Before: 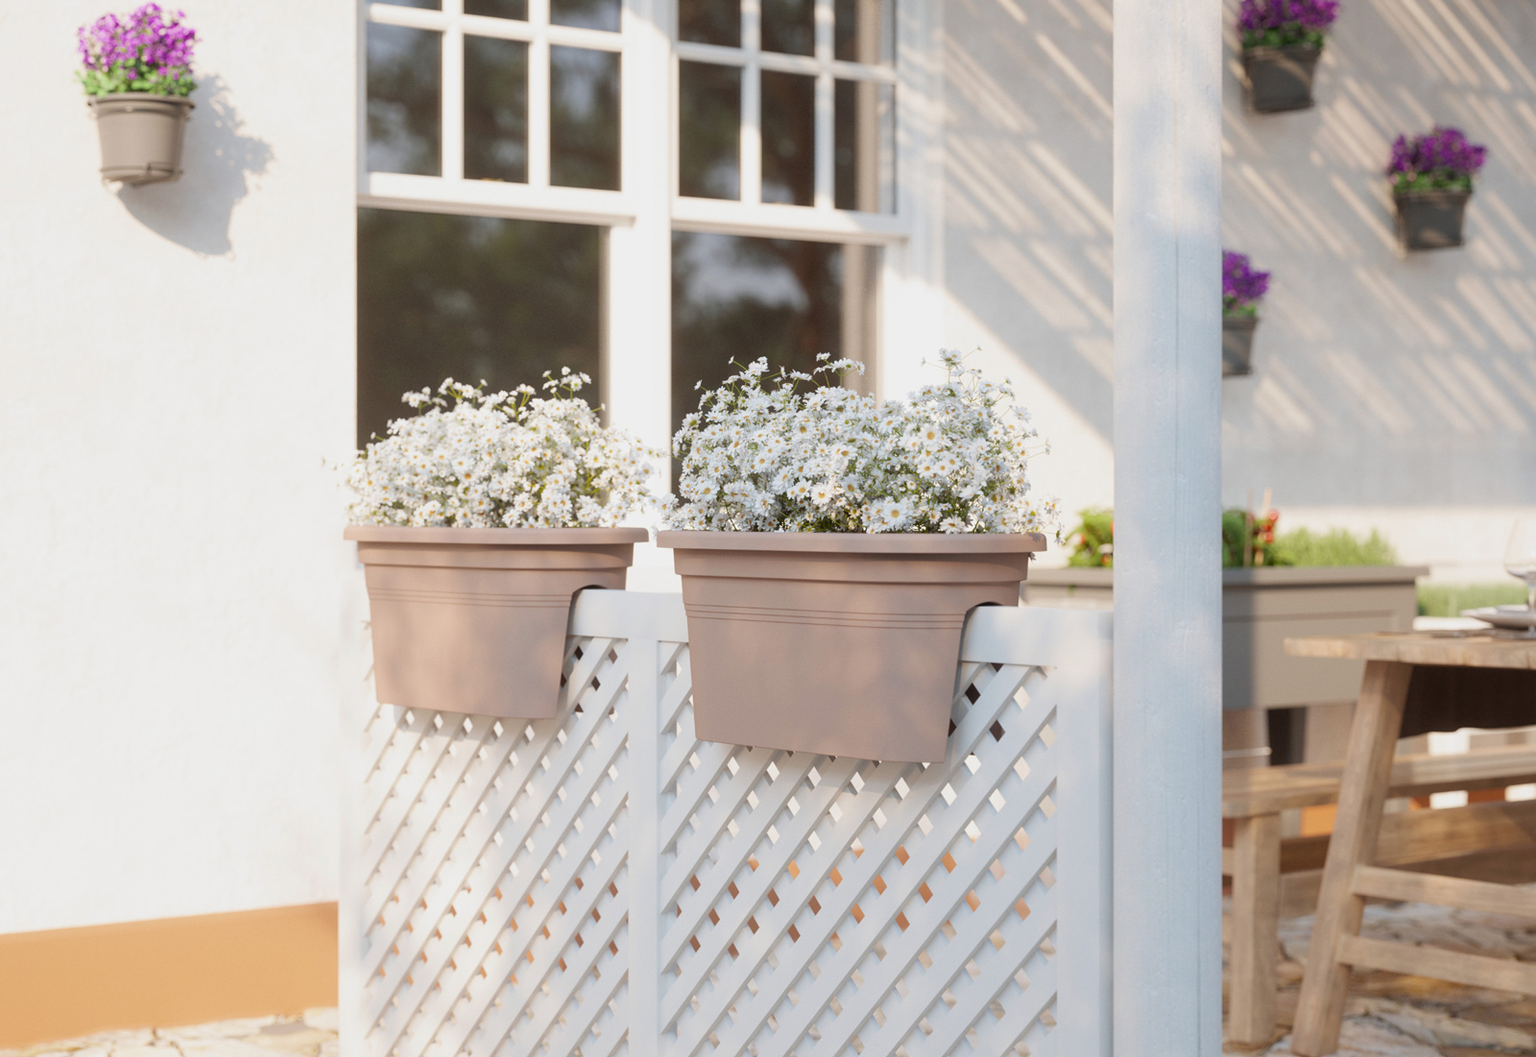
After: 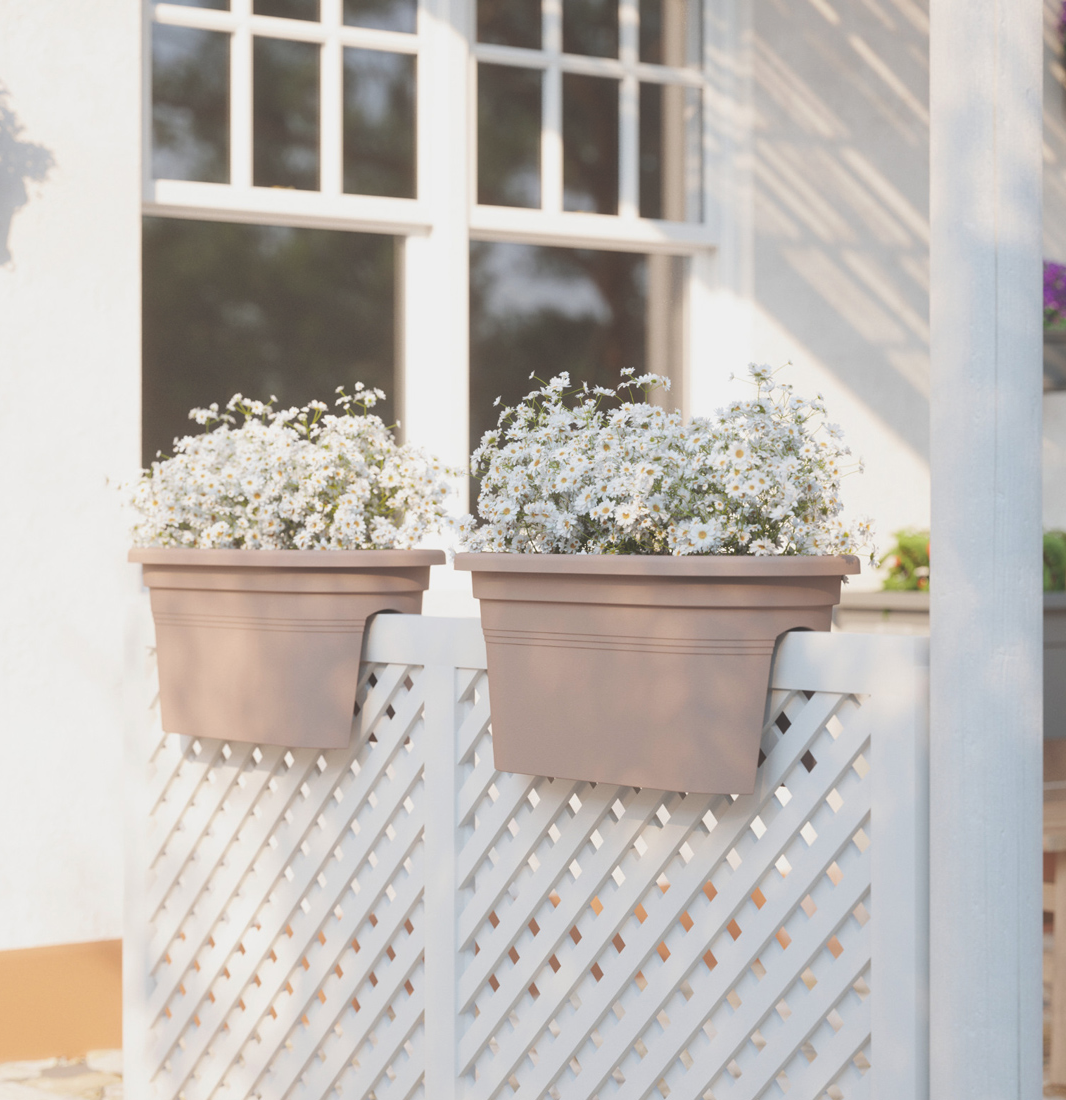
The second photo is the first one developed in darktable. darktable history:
crop and rotate: left 14.385%, right 18.948%
exposure: black level correction -0.03, compensate highlight preservation false
